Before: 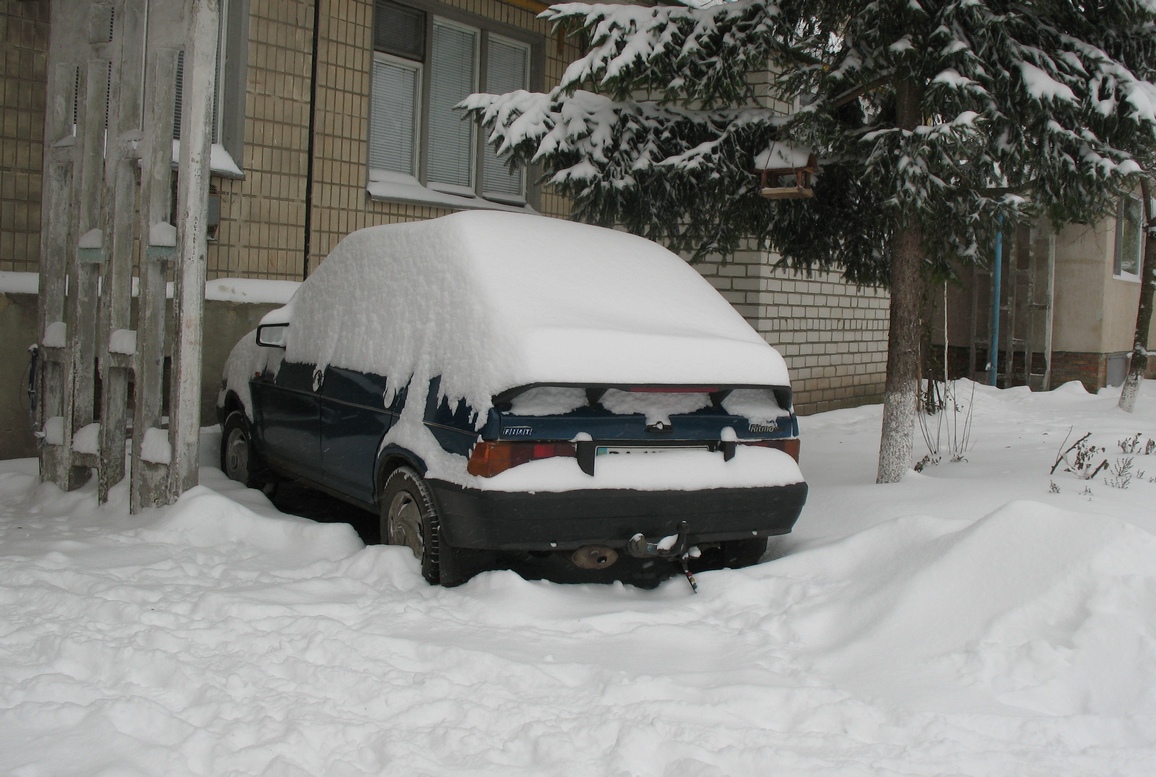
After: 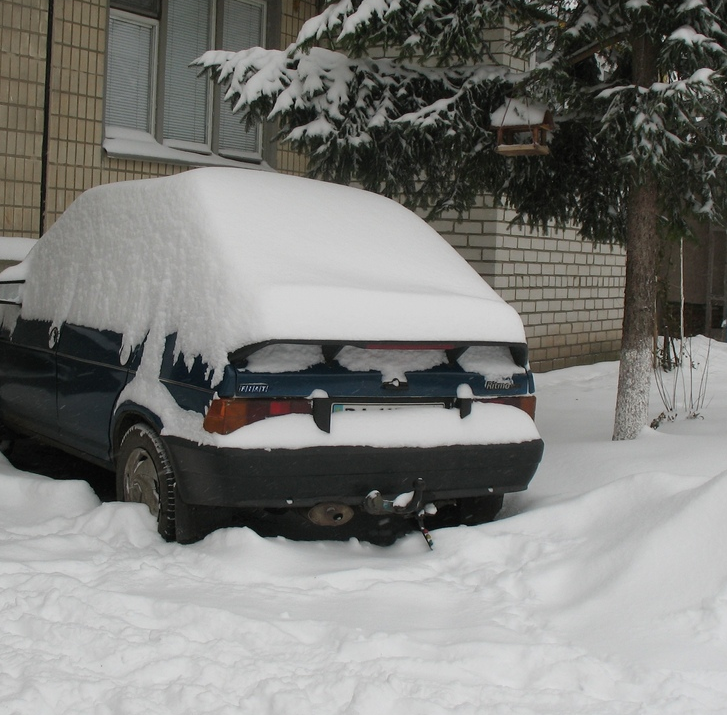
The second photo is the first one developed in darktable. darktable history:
color correction: highlights b* 0.029
crop and rotate: left 22.904%, top 5.622%, right 14.151%, bottom 2.292%
